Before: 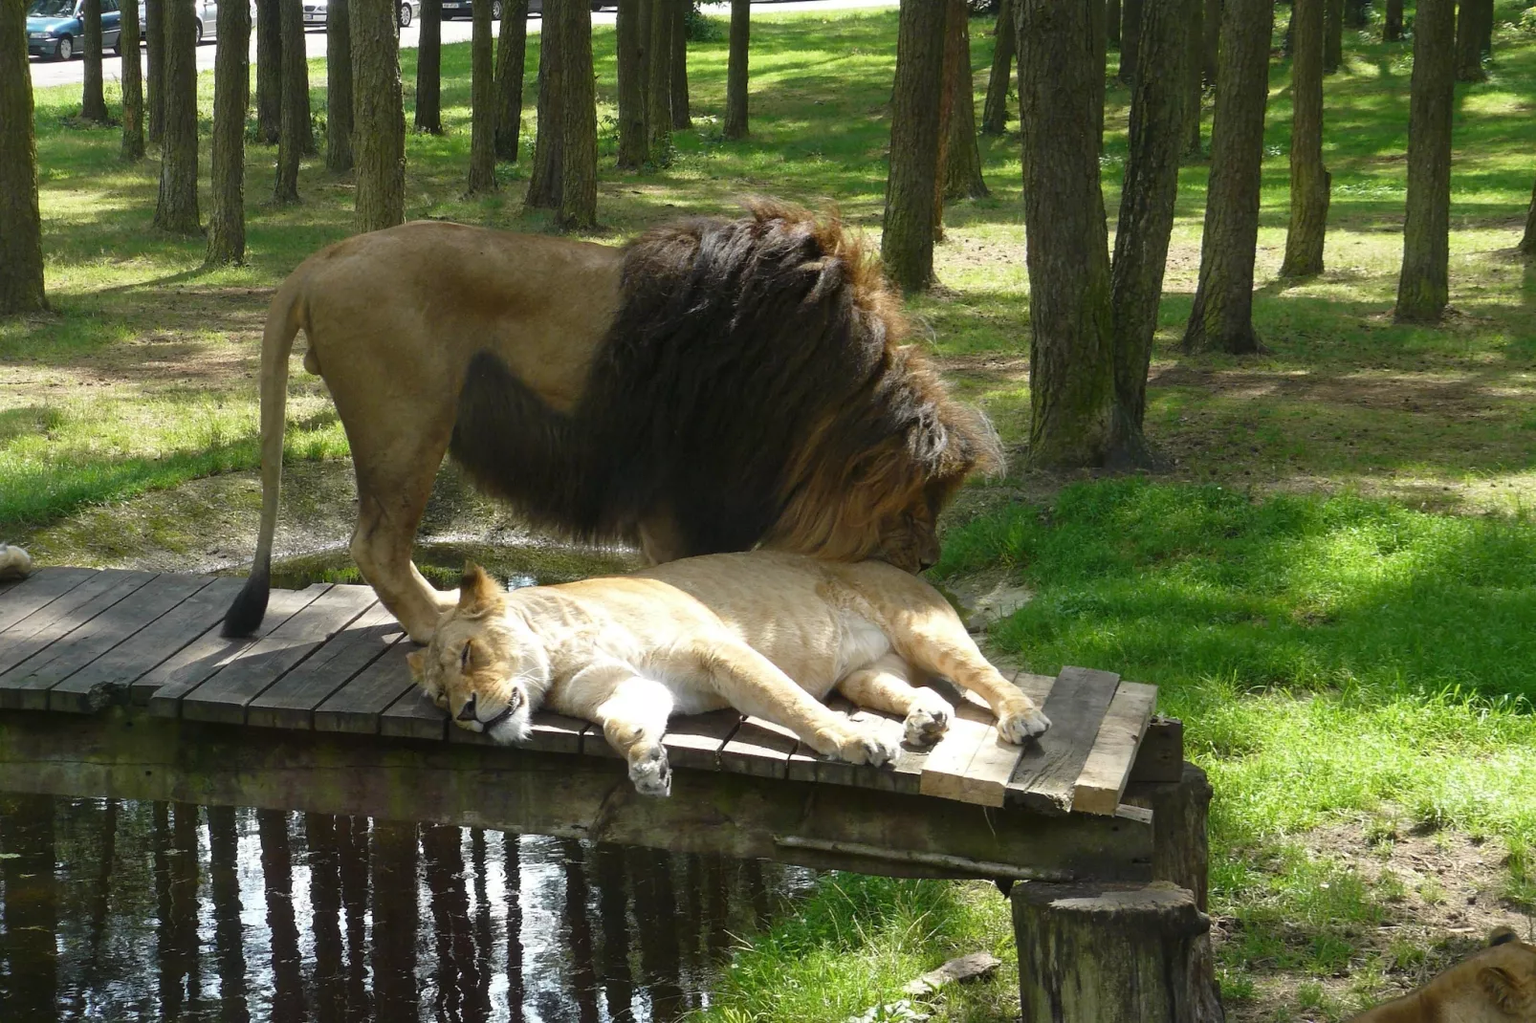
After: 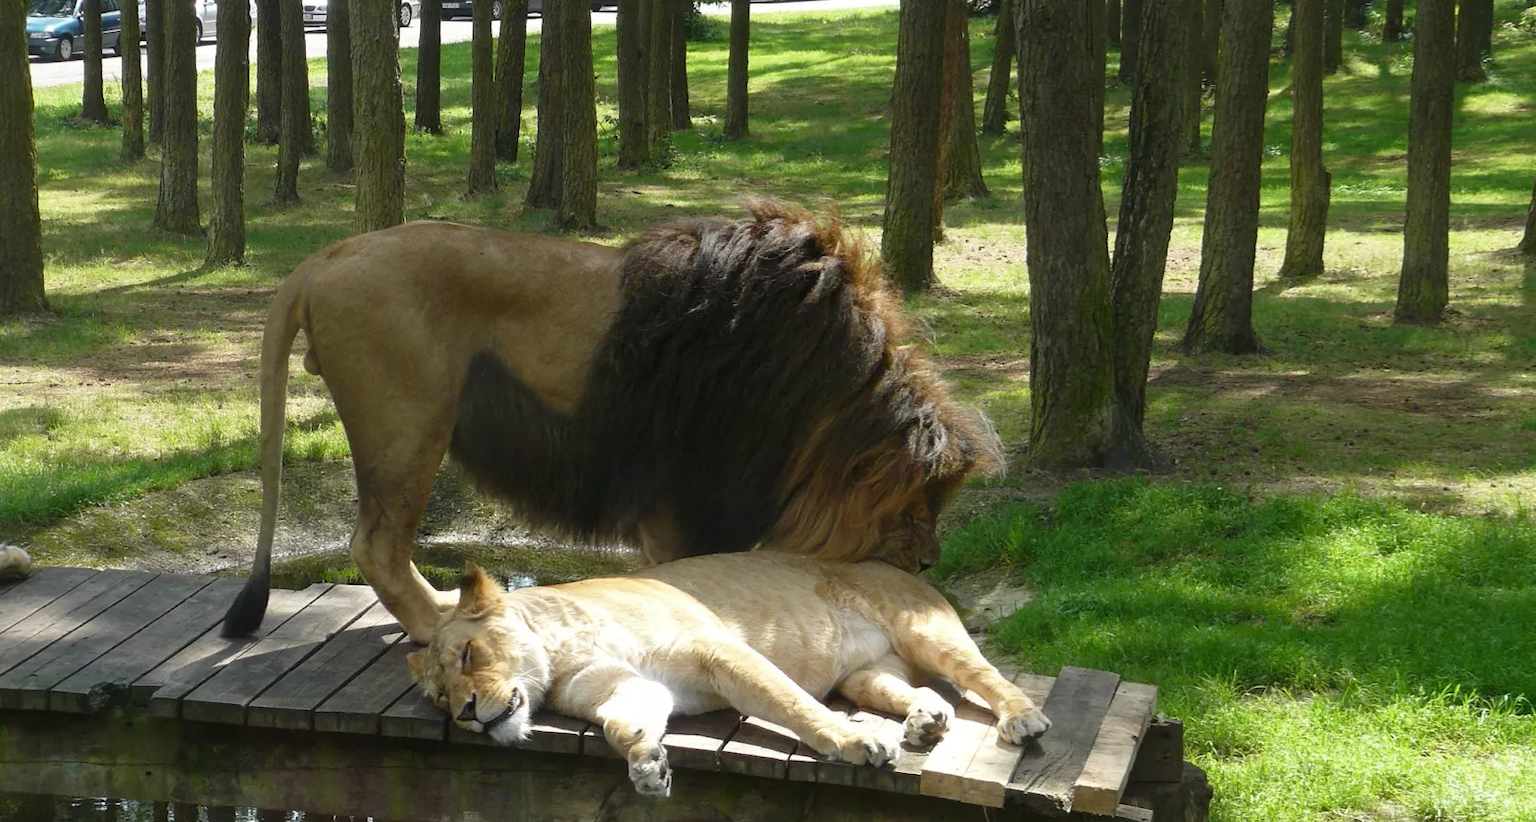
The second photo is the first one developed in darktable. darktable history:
crop: bottom 19.581%
